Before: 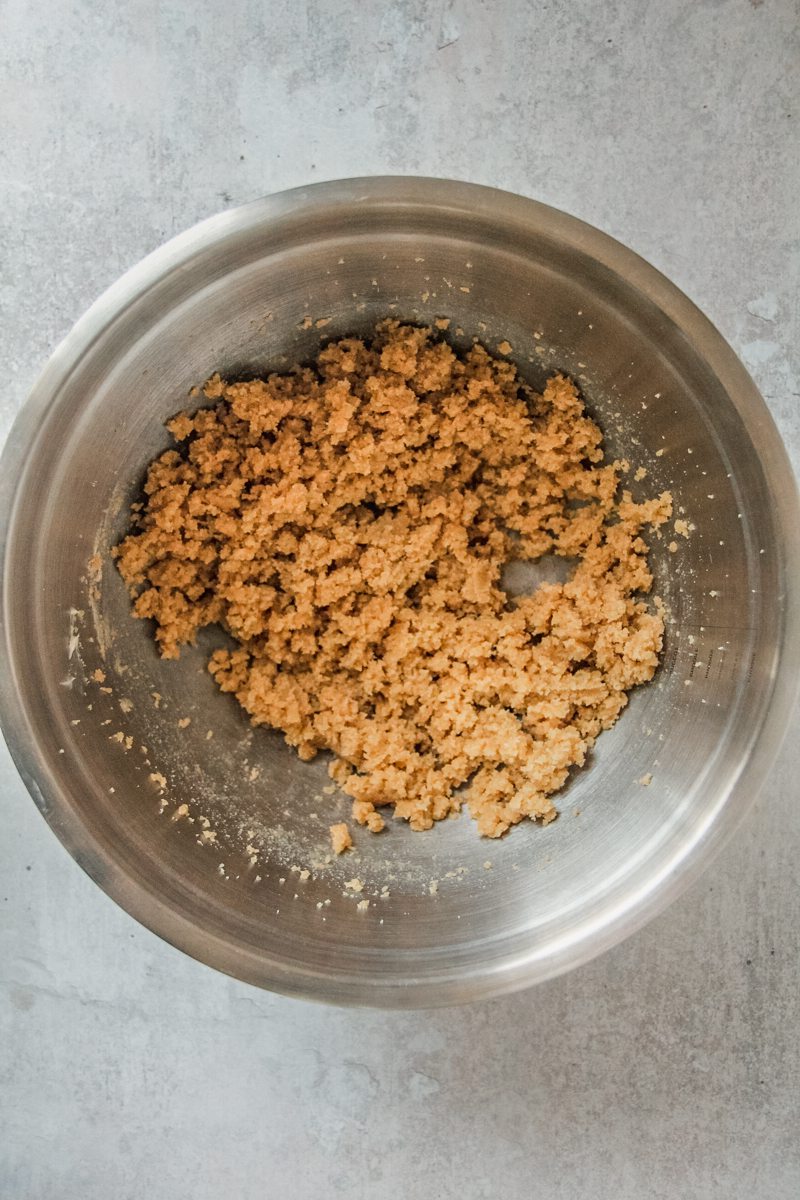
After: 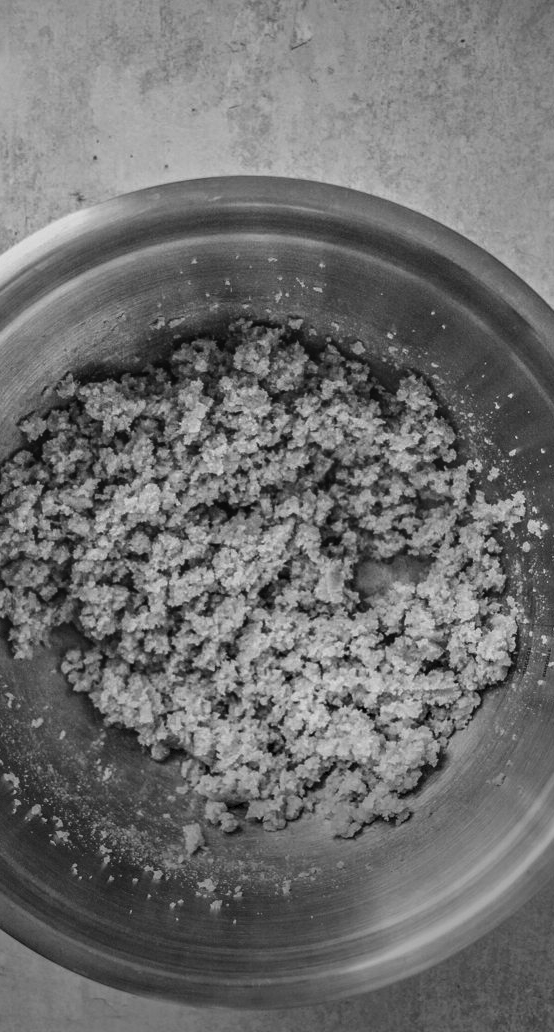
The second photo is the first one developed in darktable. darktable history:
monochrome: a 26.22, b 42.67, size 0.8
exposure: black level correction -0.036, exposure -0.497 EV, compensate highlight preservation false
local contrast: on, module defaults
crop: left 18.479%, right 12.2%, bottom 13.971%
vignetting: fall-off start 68.33%, fall-off radius 30%, saturation 0.042, center (-0.066, -0.311), width/height ratio 0.992, shape 0.85, dithering 8-bit output
contrast equalizer: y [[0.601, 0.6, 0.598, 0.598, 0.6, 0.601], [0.5 ×6], [0.5 ×6], [0 ×6], [0 ×6]]
